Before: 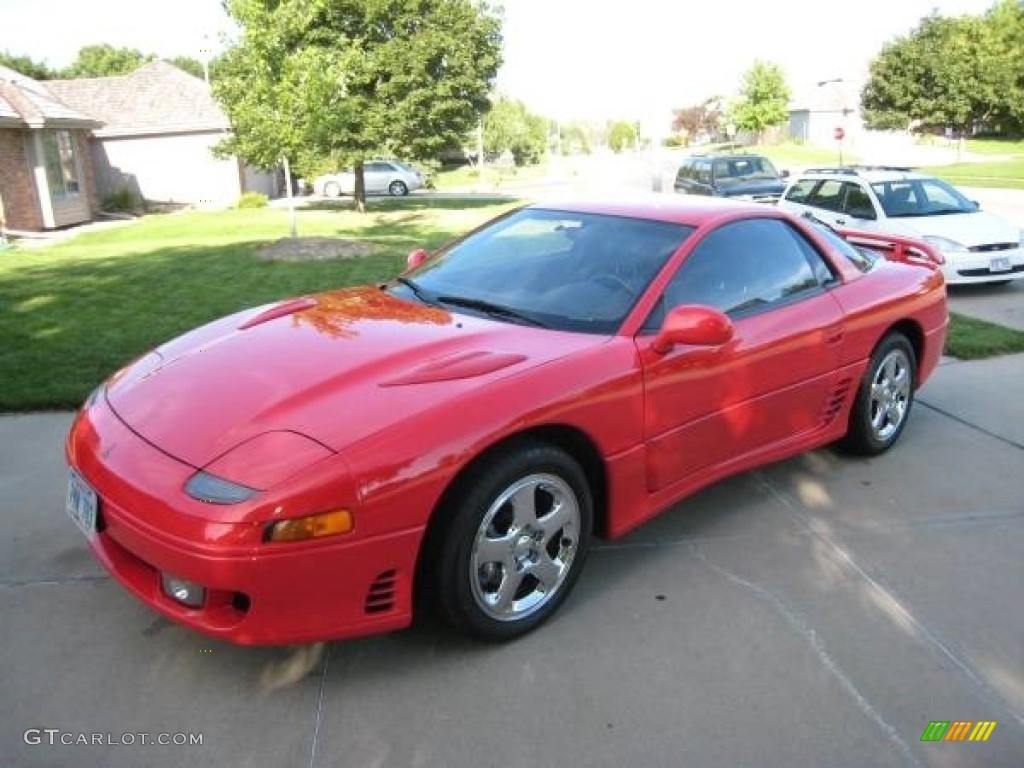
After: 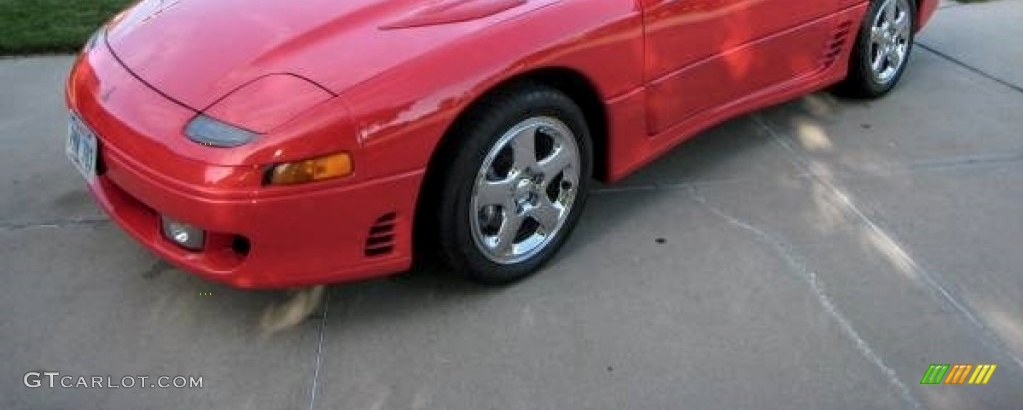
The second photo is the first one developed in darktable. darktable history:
crop and rotate: top 46.485%, right 0.058%
local contrast: on, module defaults
contrast brightness saturation: saturation -0.056
